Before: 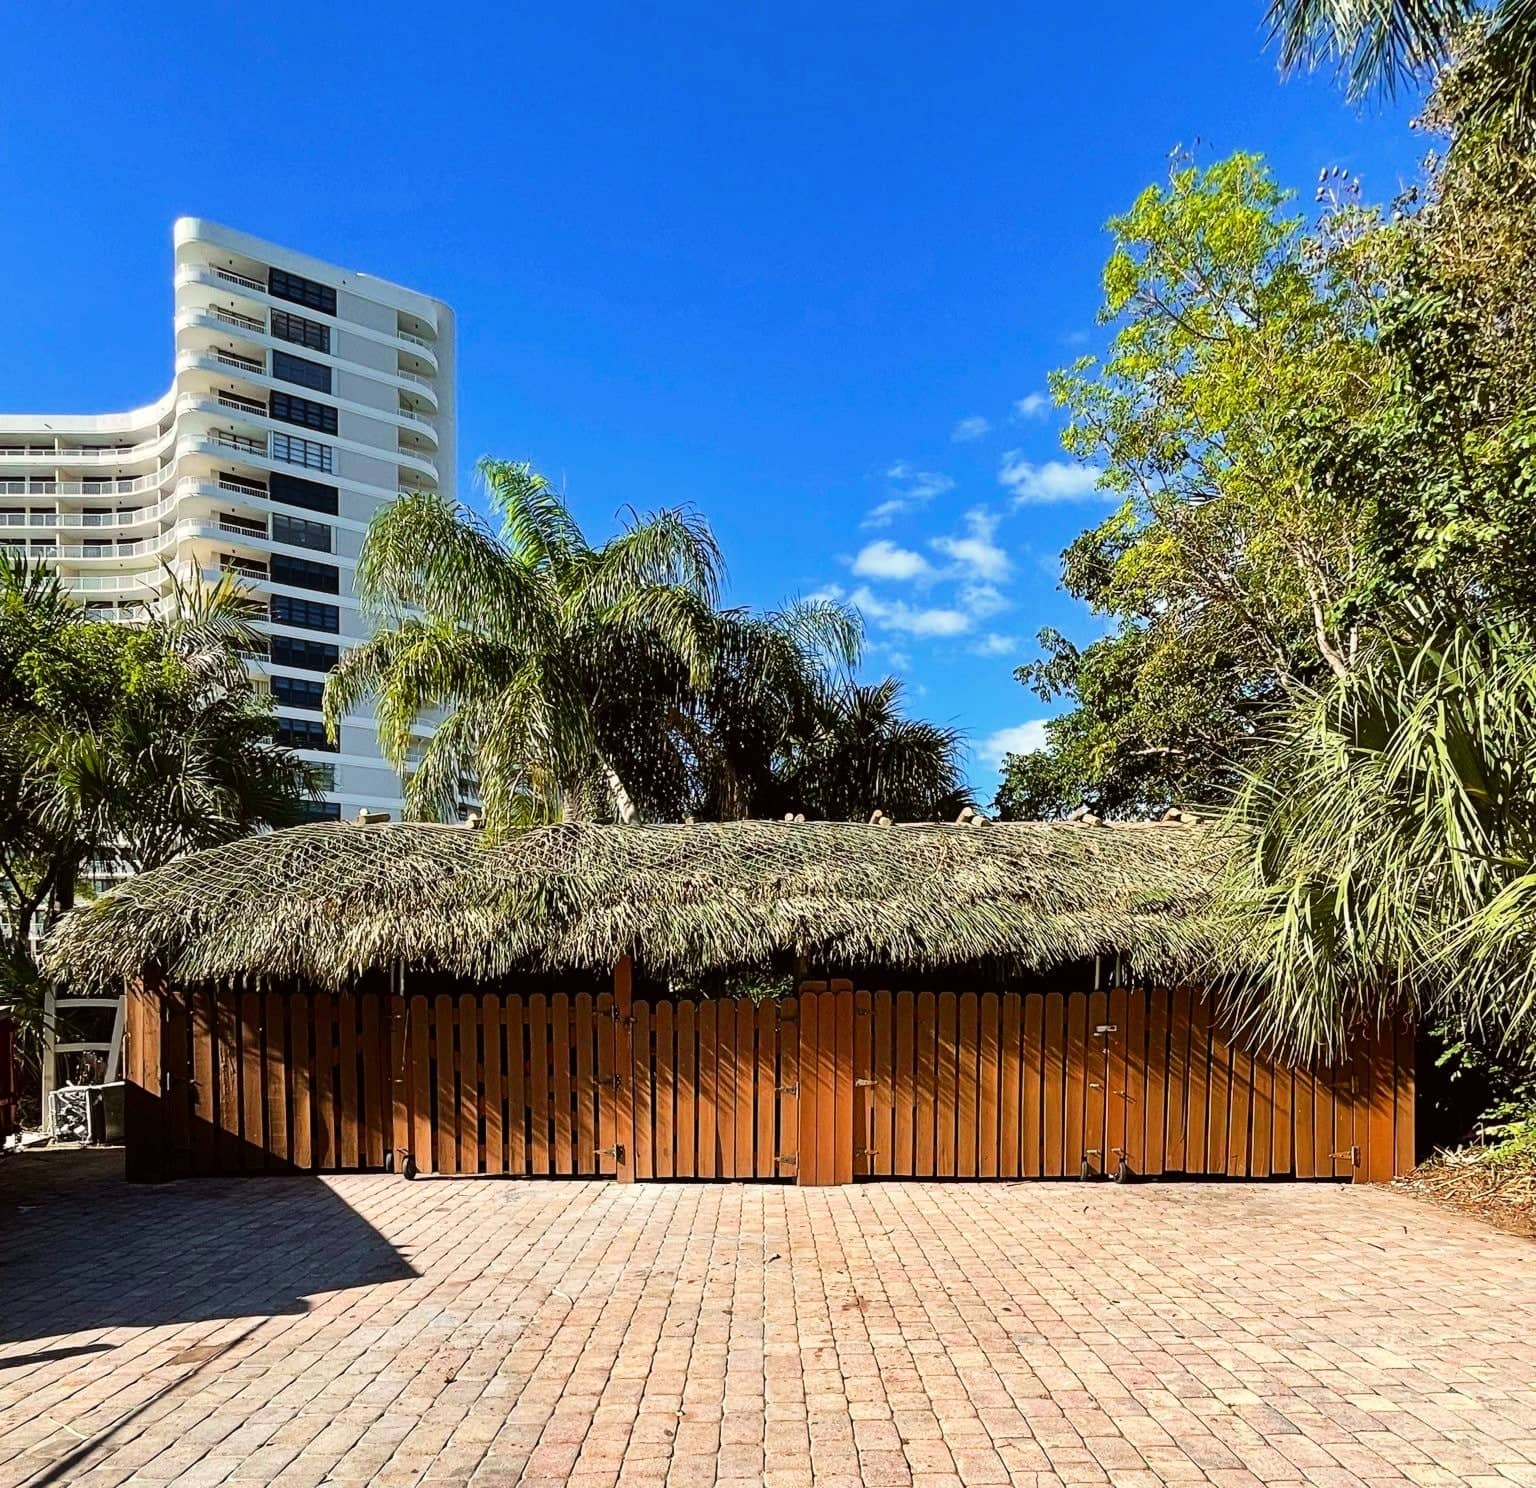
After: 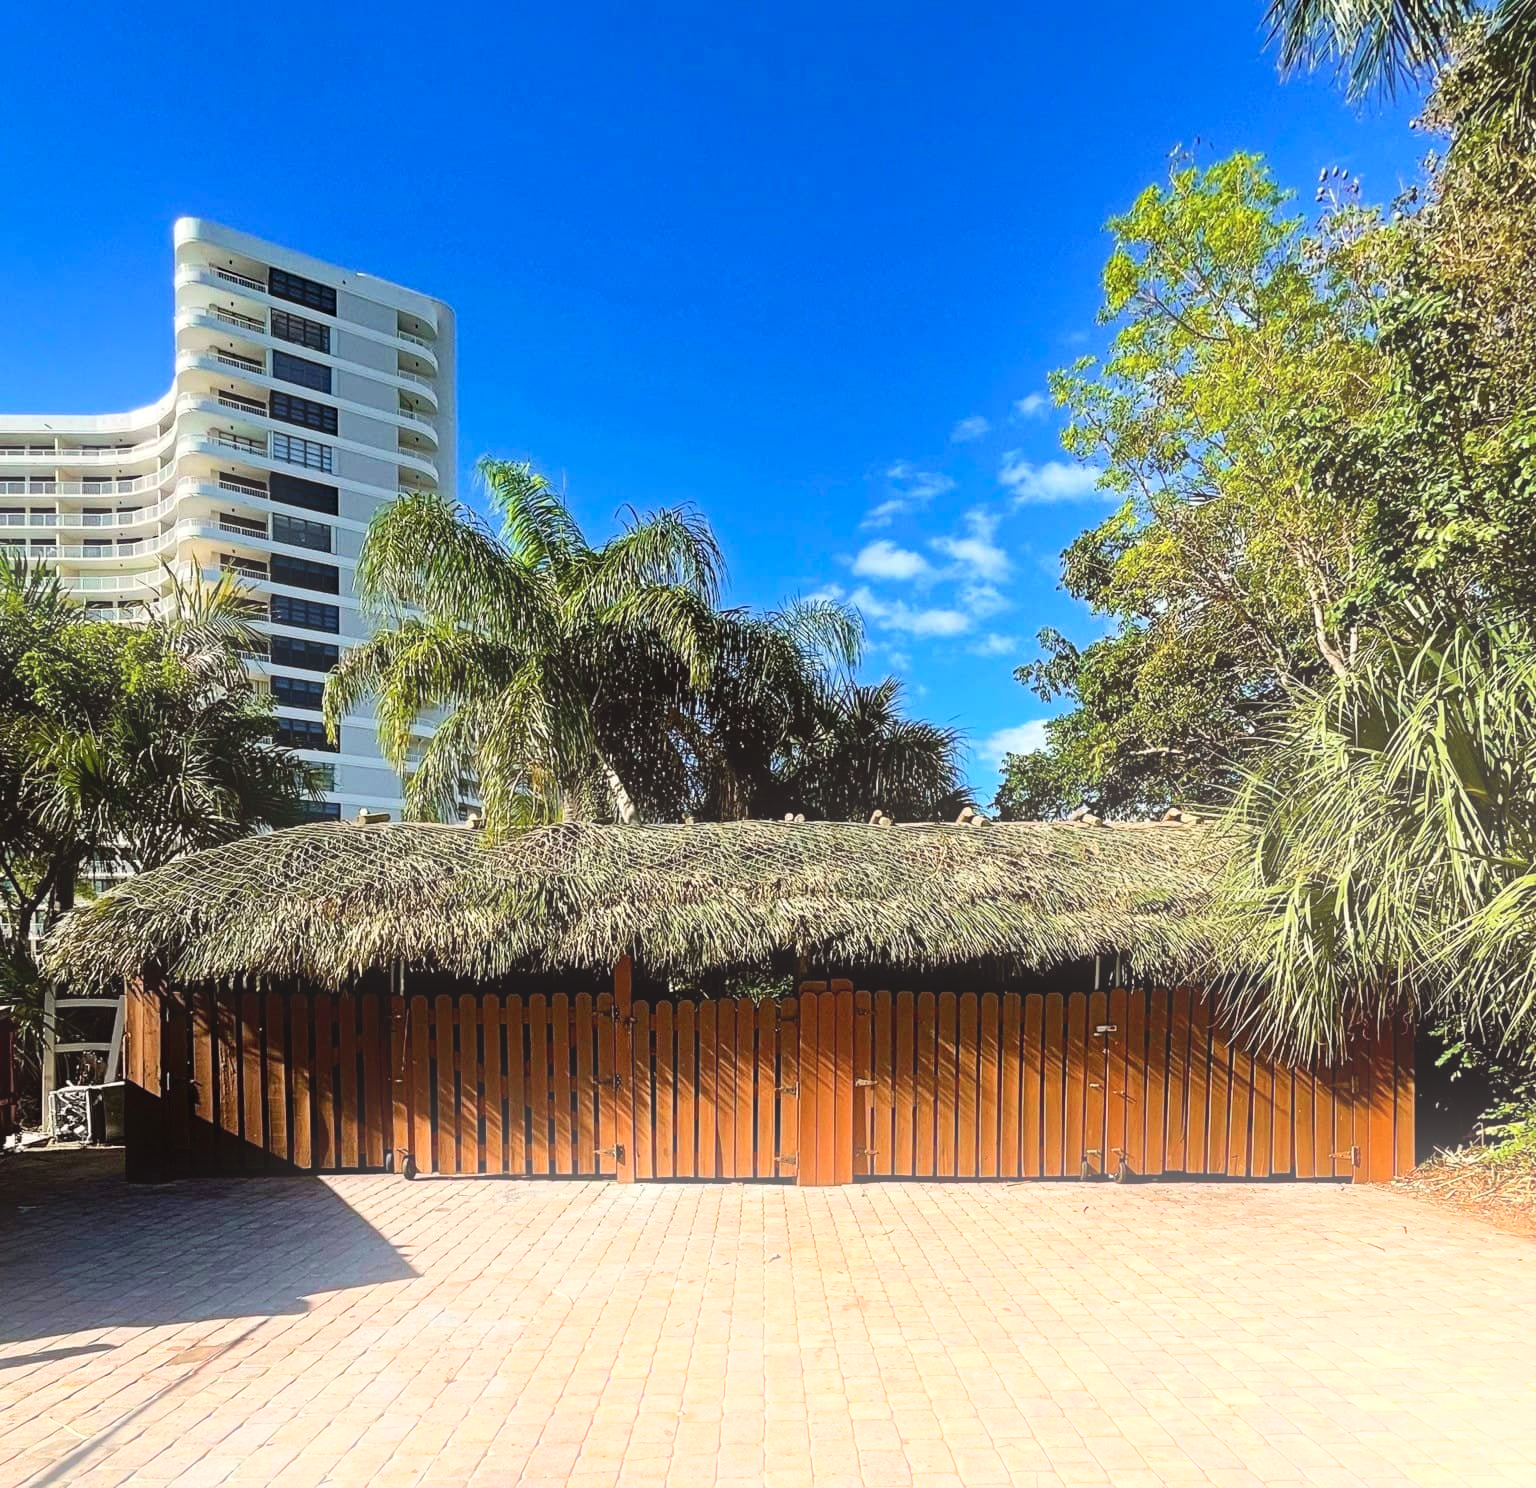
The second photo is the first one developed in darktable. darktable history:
bloom: on, module defaults
haze removal: compatibility mode true, adaptive false
